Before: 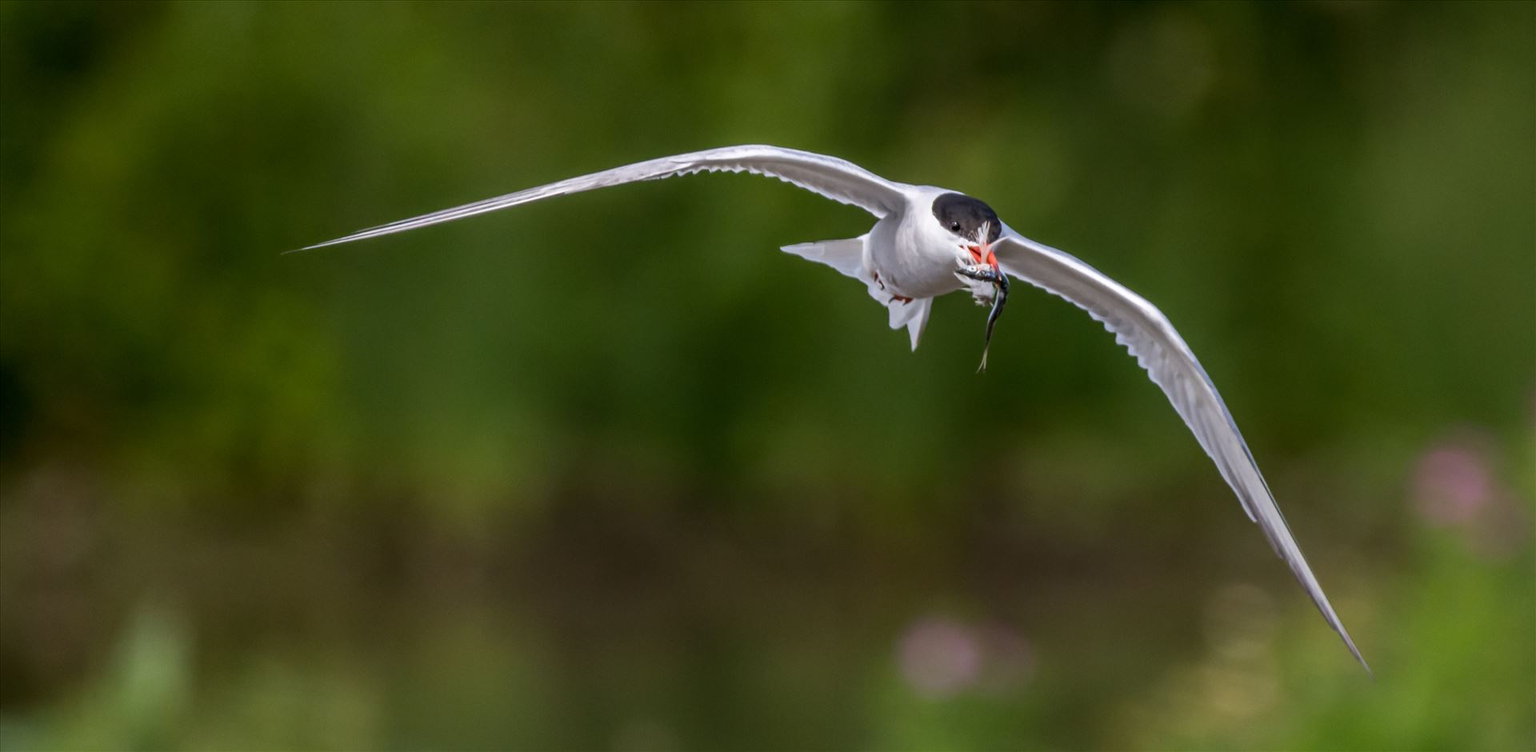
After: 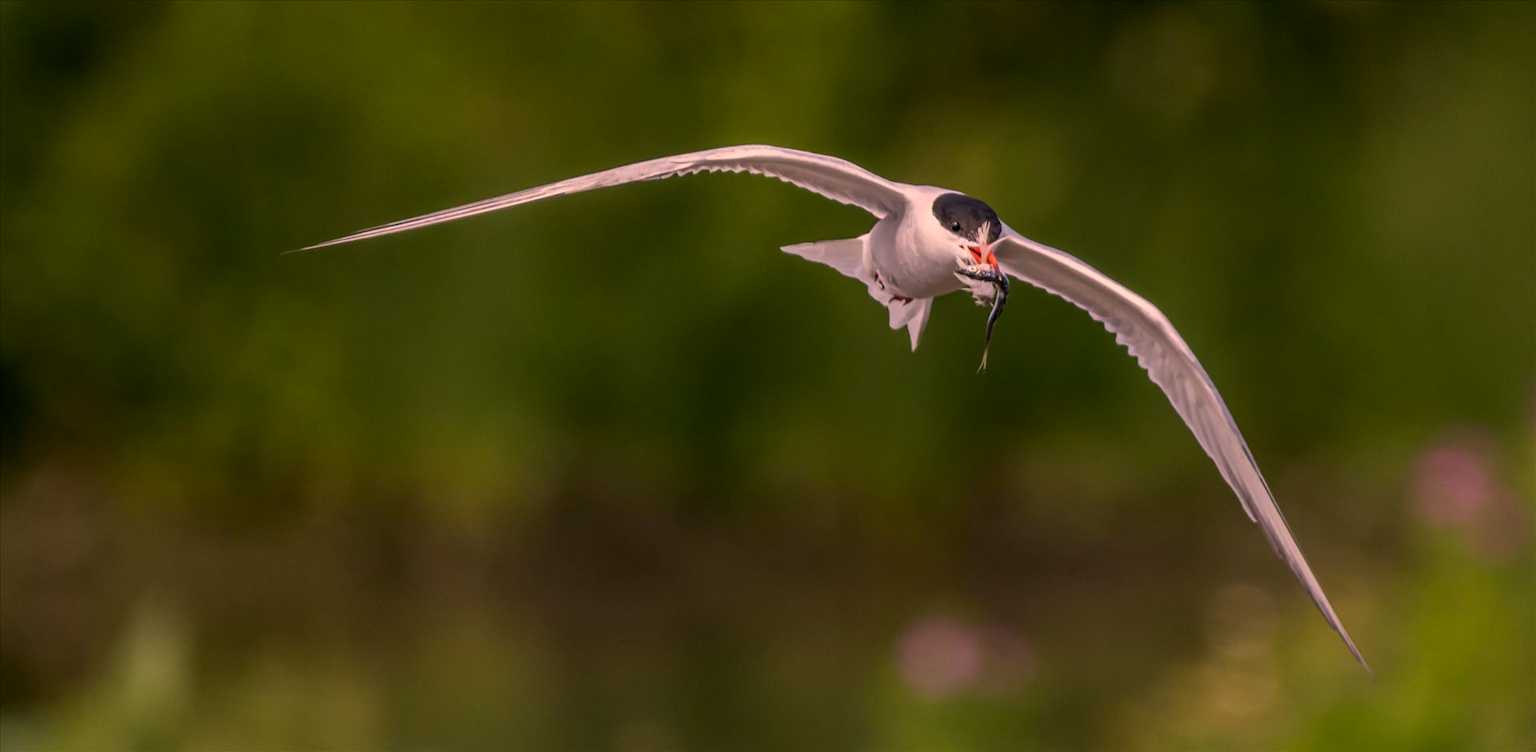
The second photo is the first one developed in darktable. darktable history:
exposure: exposure -0.242 EV, compensate highlight preservation false
color correction: highlights a* 21.16, highlights b* 19.61
